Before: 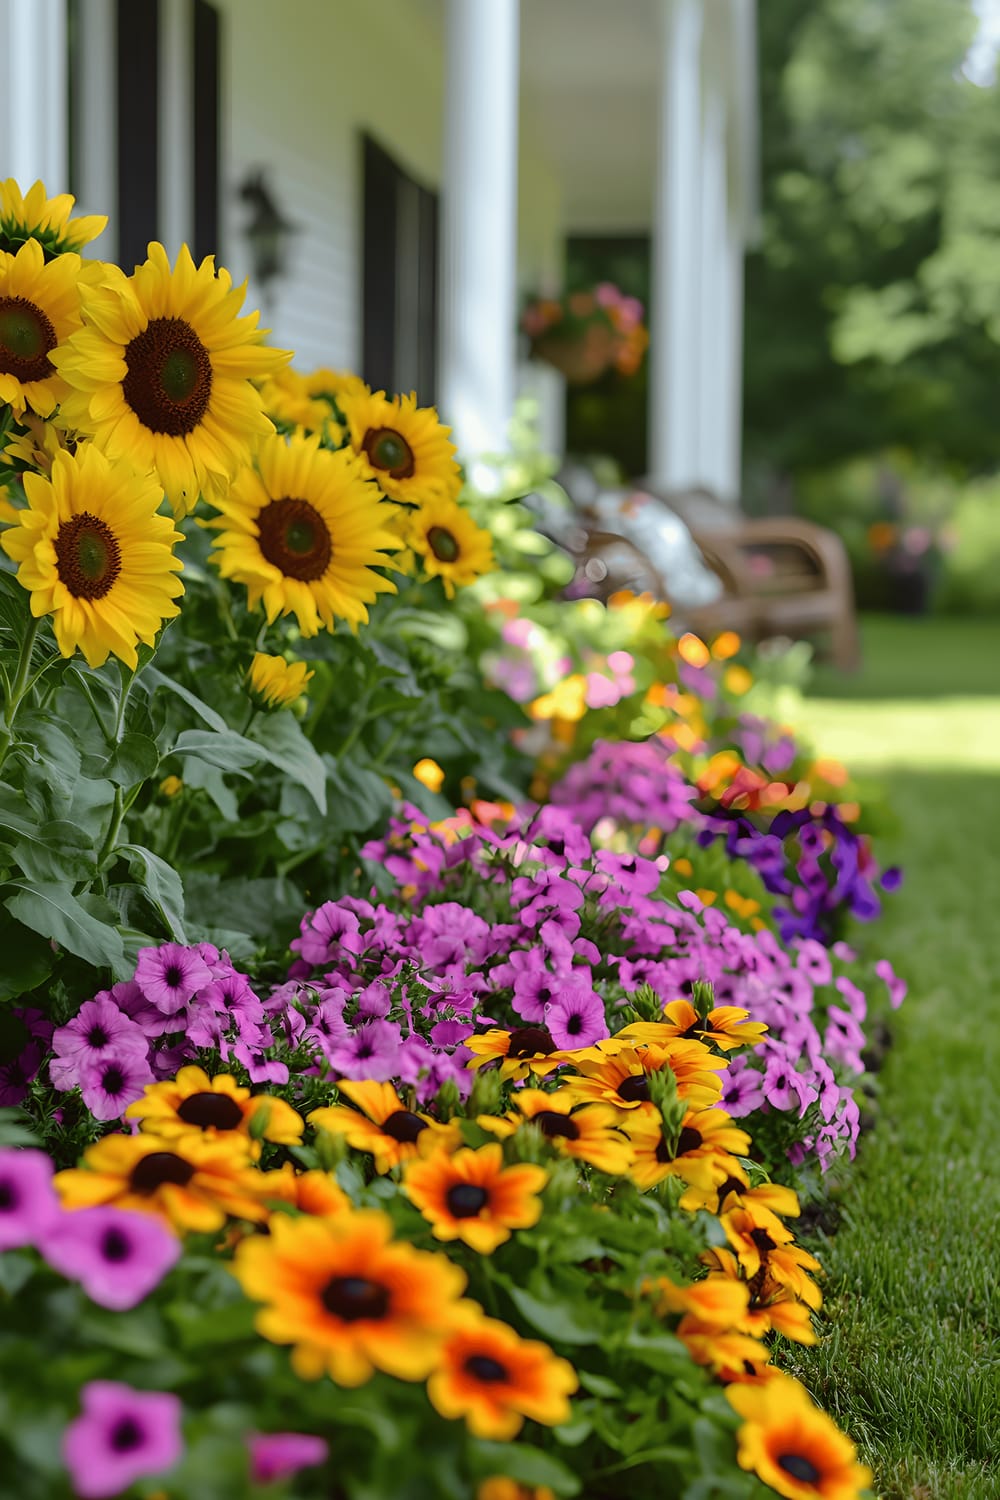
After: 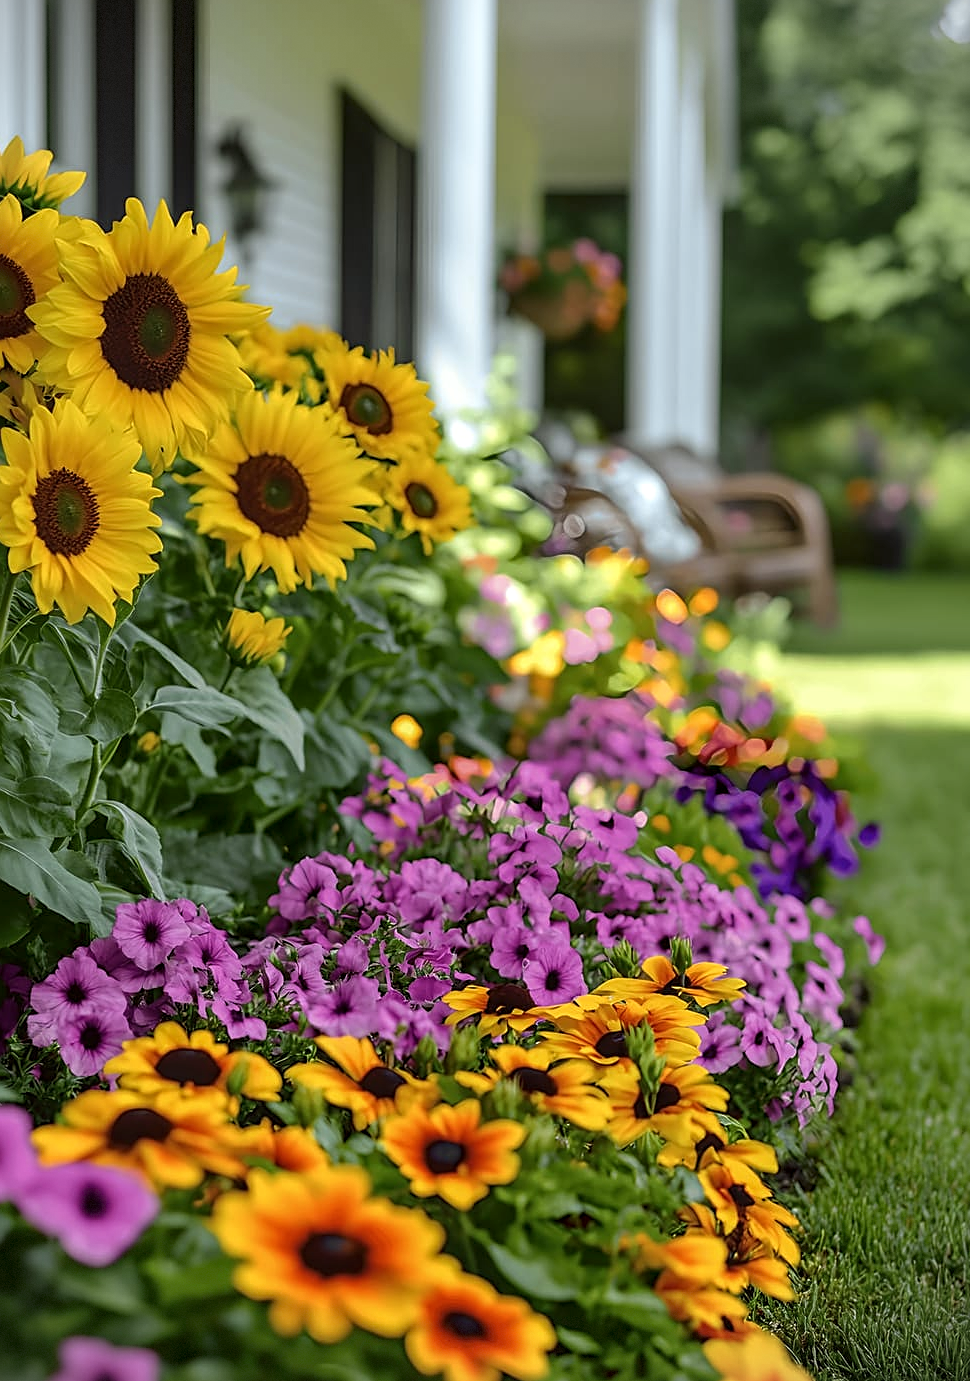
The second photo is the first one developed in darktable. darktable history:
color zones: curves: ch0 [(0.068, 0.464) (0.25, 0.5) (0.48, 0.508) (0.75, 0.536) (0.886, 0.476) (0.967, 0.456)]; ch1 [(0.066, 0.456) (0.25, 0.5) (0.616, 0.508) (0.746, 0.56) (0.934, 0.444)]
local contrast: on, module defaults
crop: left 2.244%, top 2.963%, right 0.741%, bottom 4.94%
vignetting: fall-off start 91.4%, dithering 8-bit output
sharpen: on, module defaults
